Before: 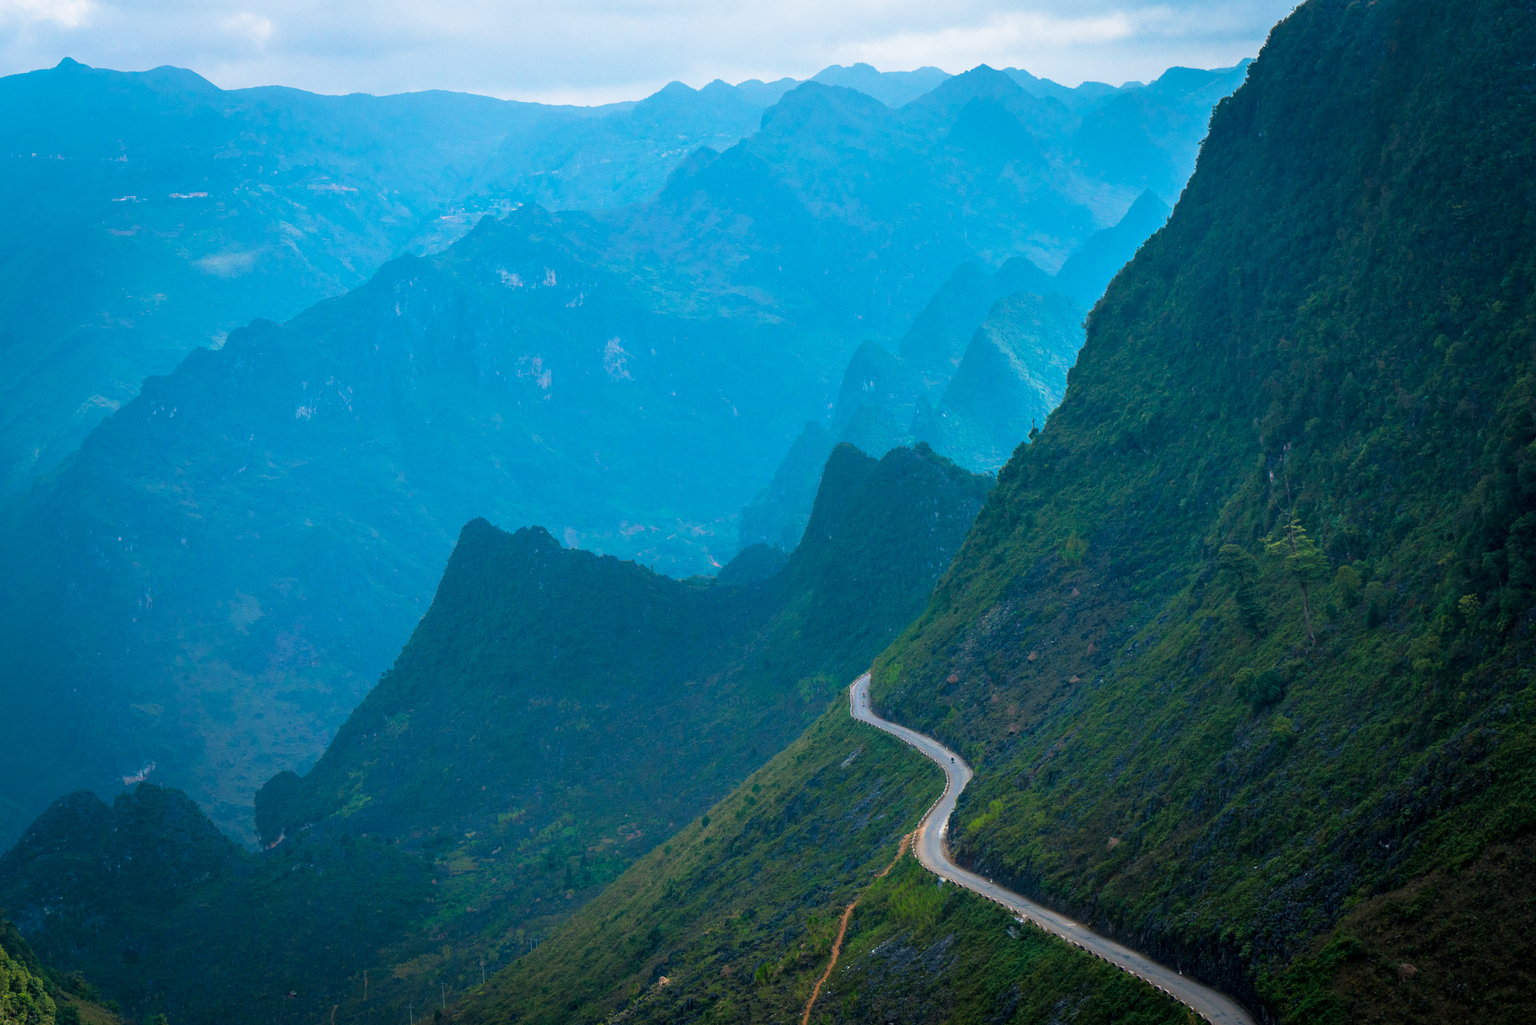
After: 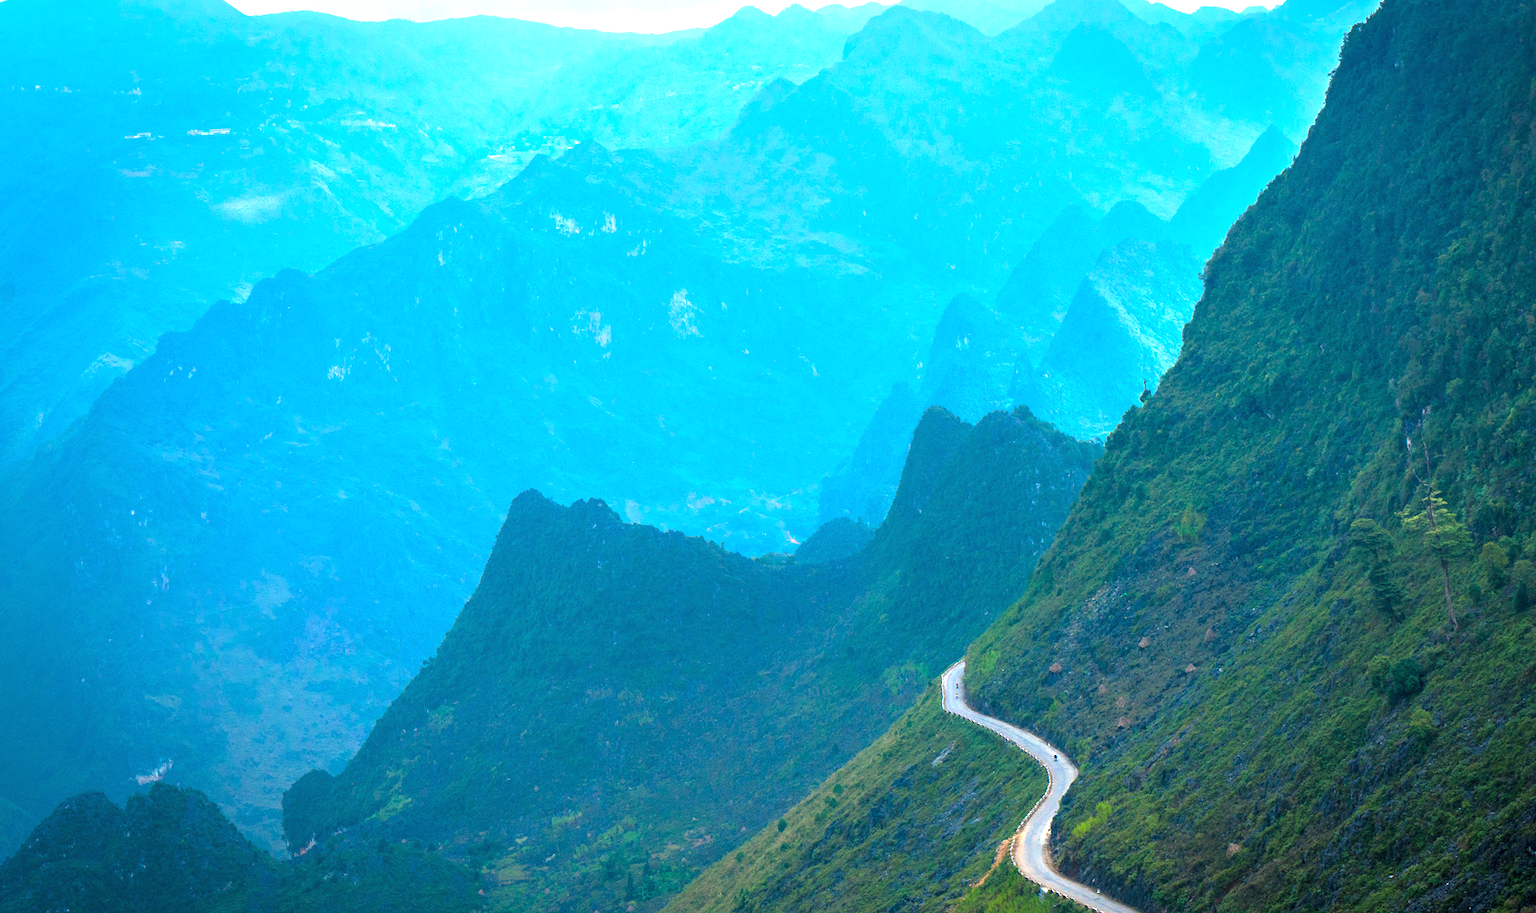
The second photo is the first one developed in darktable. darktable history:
crop: top 7.49%, right 9.717%, bottom 11.943%
exposure: black level correction 0, exposure 1.1 EV, compensate highlight preservation false
tone equalizer: on, module defaults
